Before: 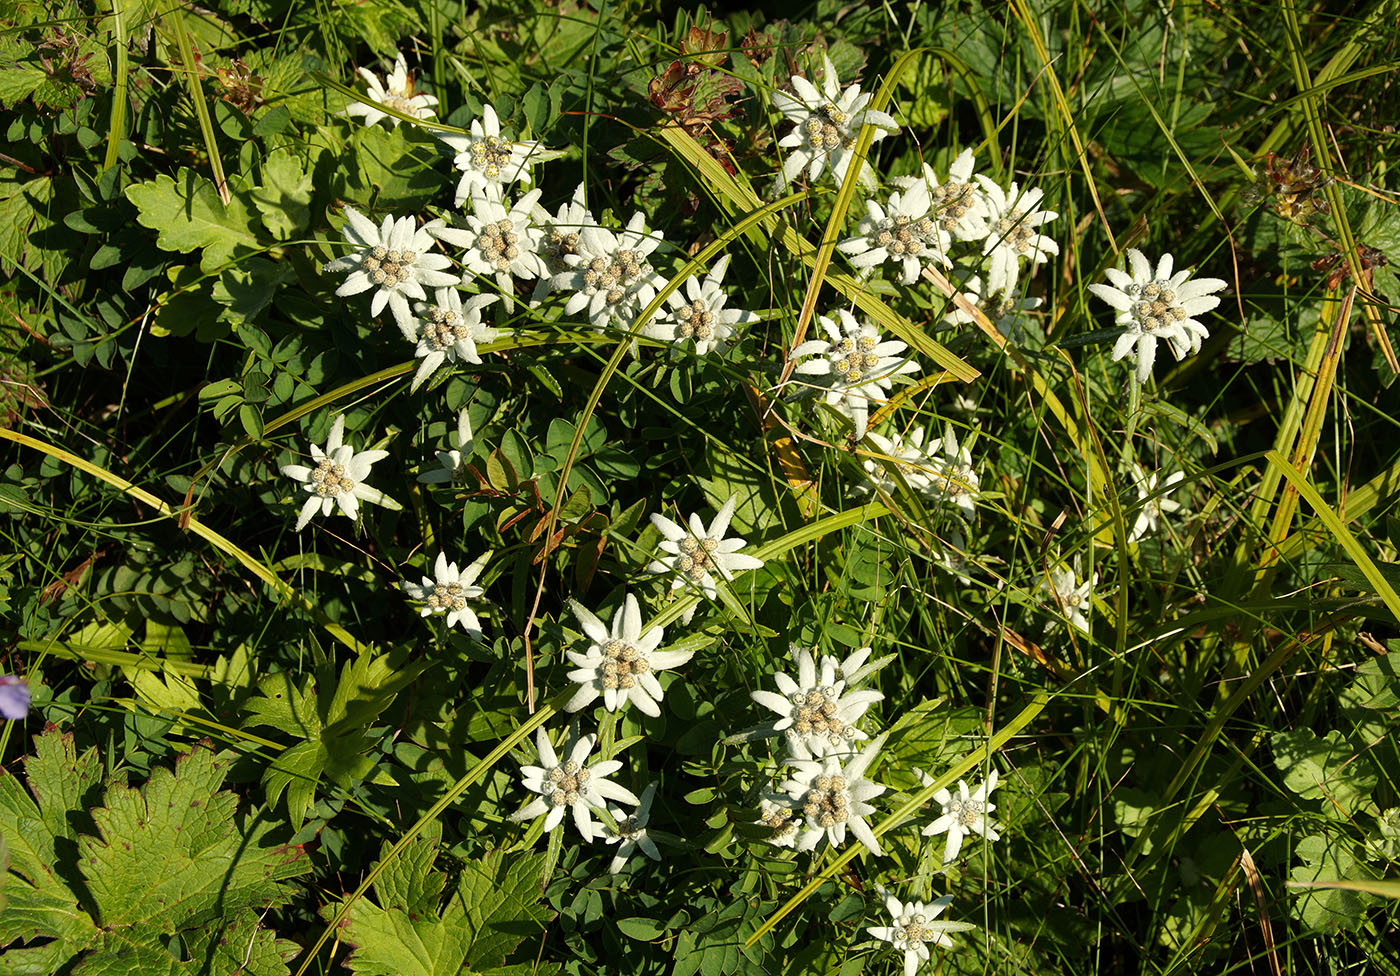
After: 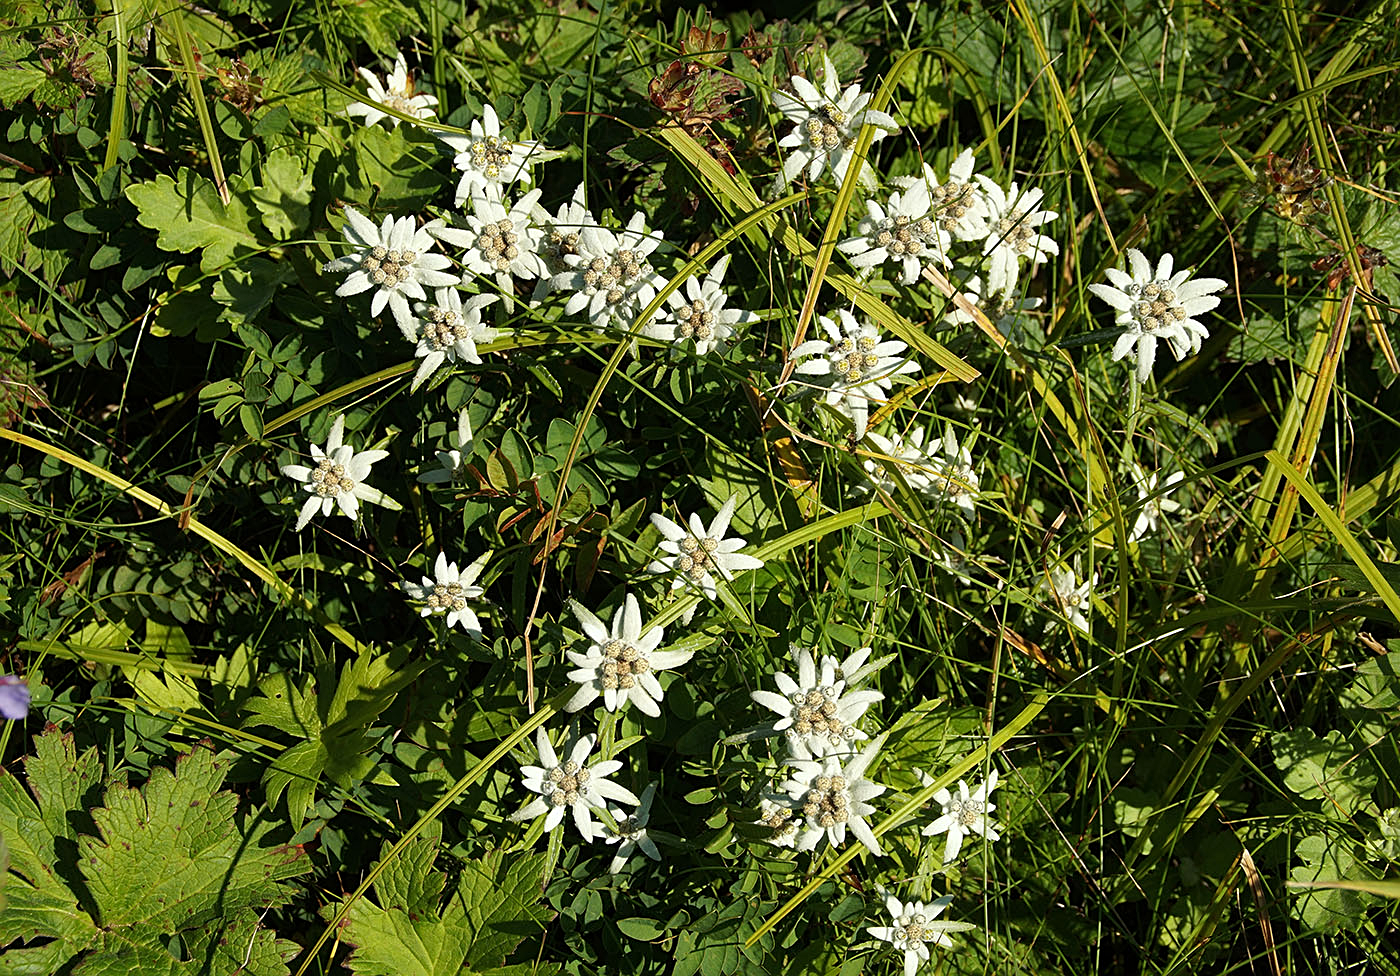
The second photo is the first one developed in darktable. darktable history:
sharpen: radius 2.167, amount 0.381, threshold 0
white balance: red 0.98, blue 1.034
